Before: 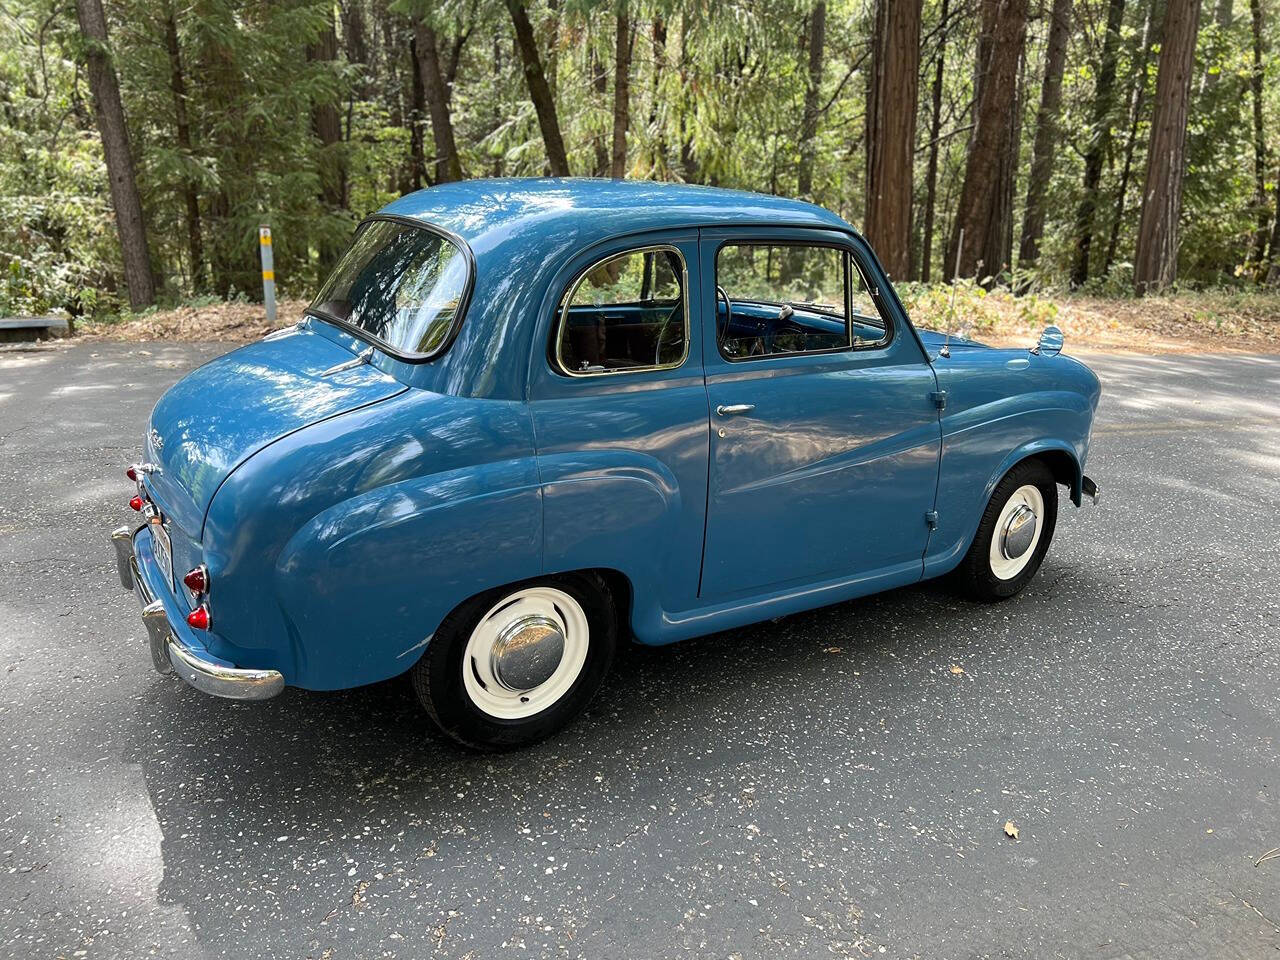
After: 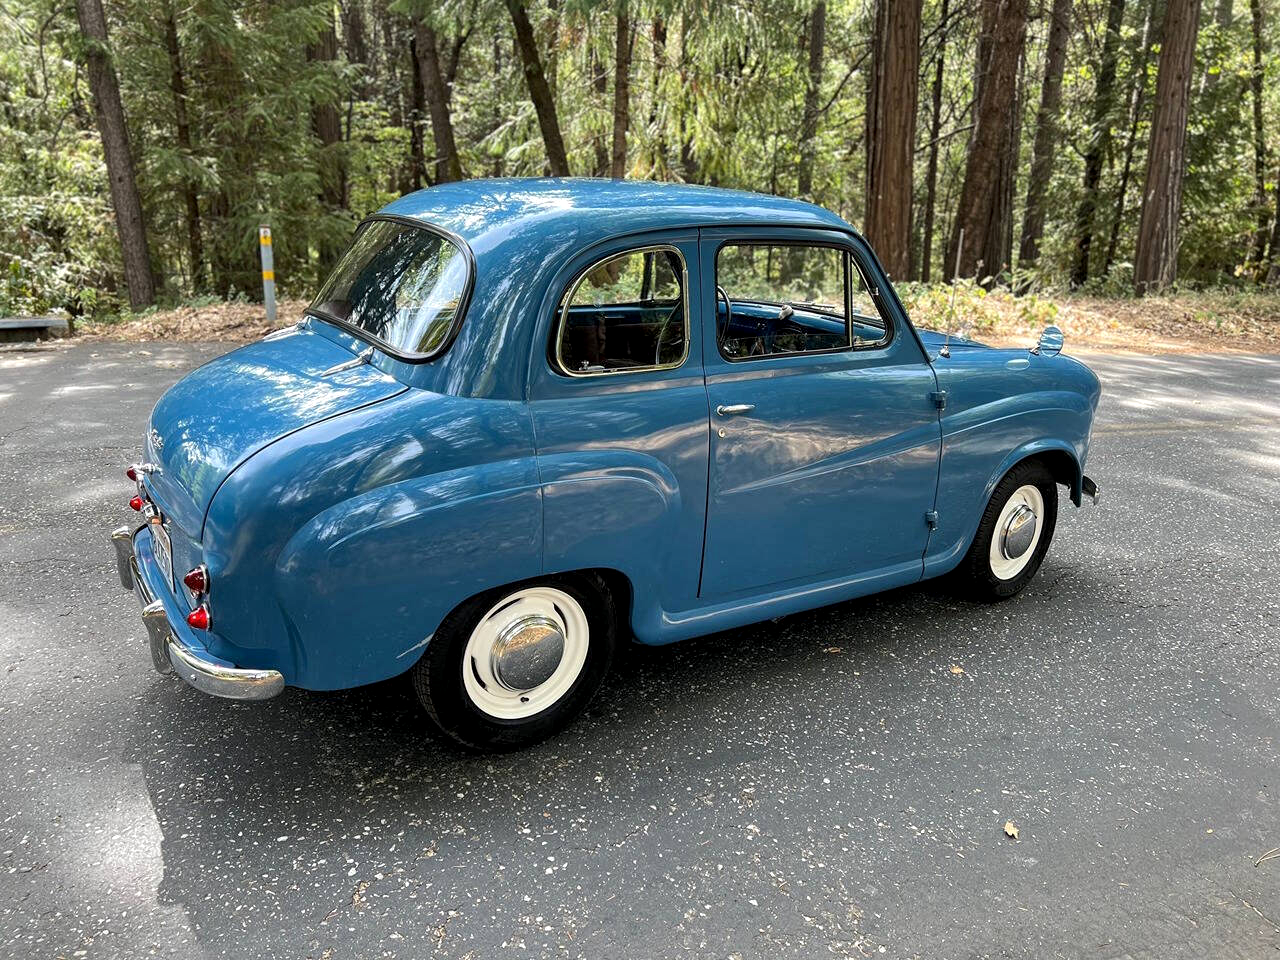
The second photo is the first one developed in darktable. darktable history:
shadows and highlights: shadows 52.26, highlights -28.46, soften with gaussian
local contrast: highlights 102%, shadows 101%, detail 131%, midtone range 0.2
